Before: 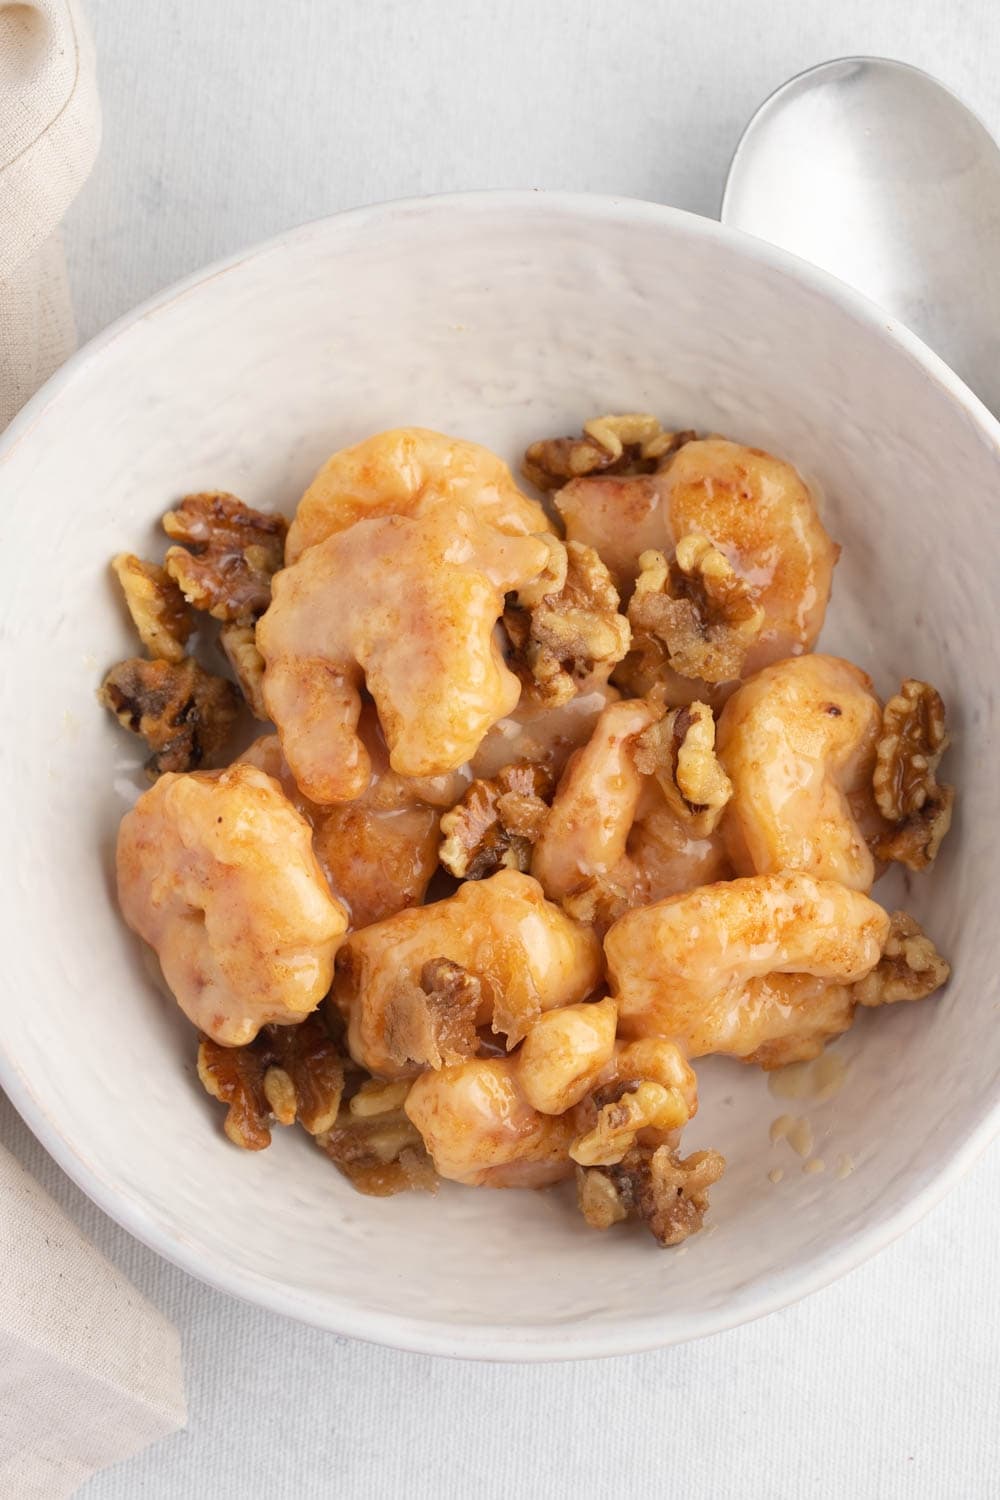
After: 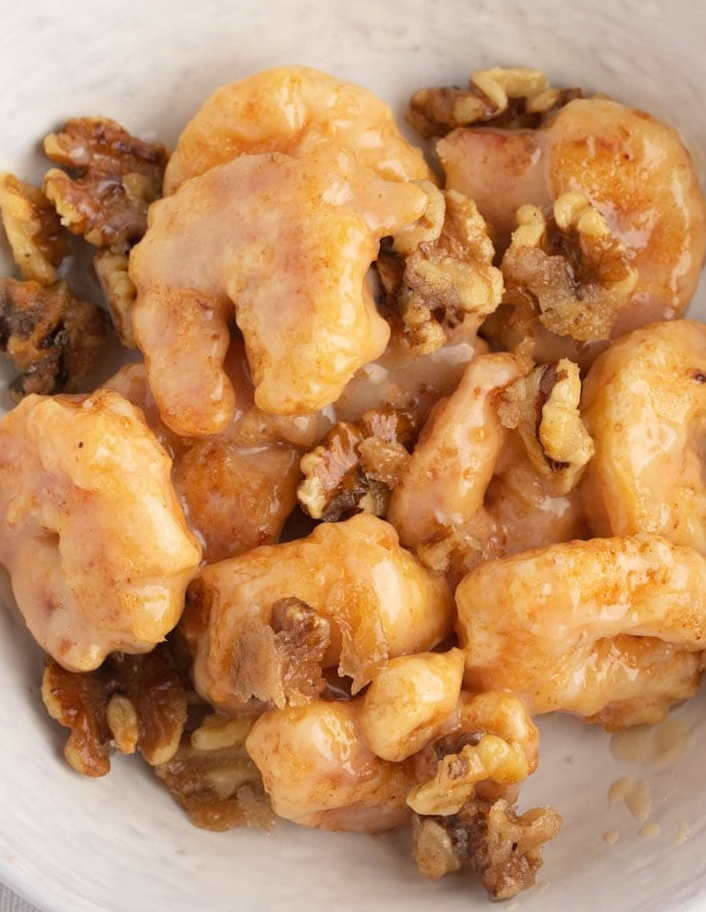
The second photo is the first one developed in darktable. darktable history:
crop and rotate: angle -3.88°, left 9.883%, top 21.163%, right 12.509%, bottom 11.976%
